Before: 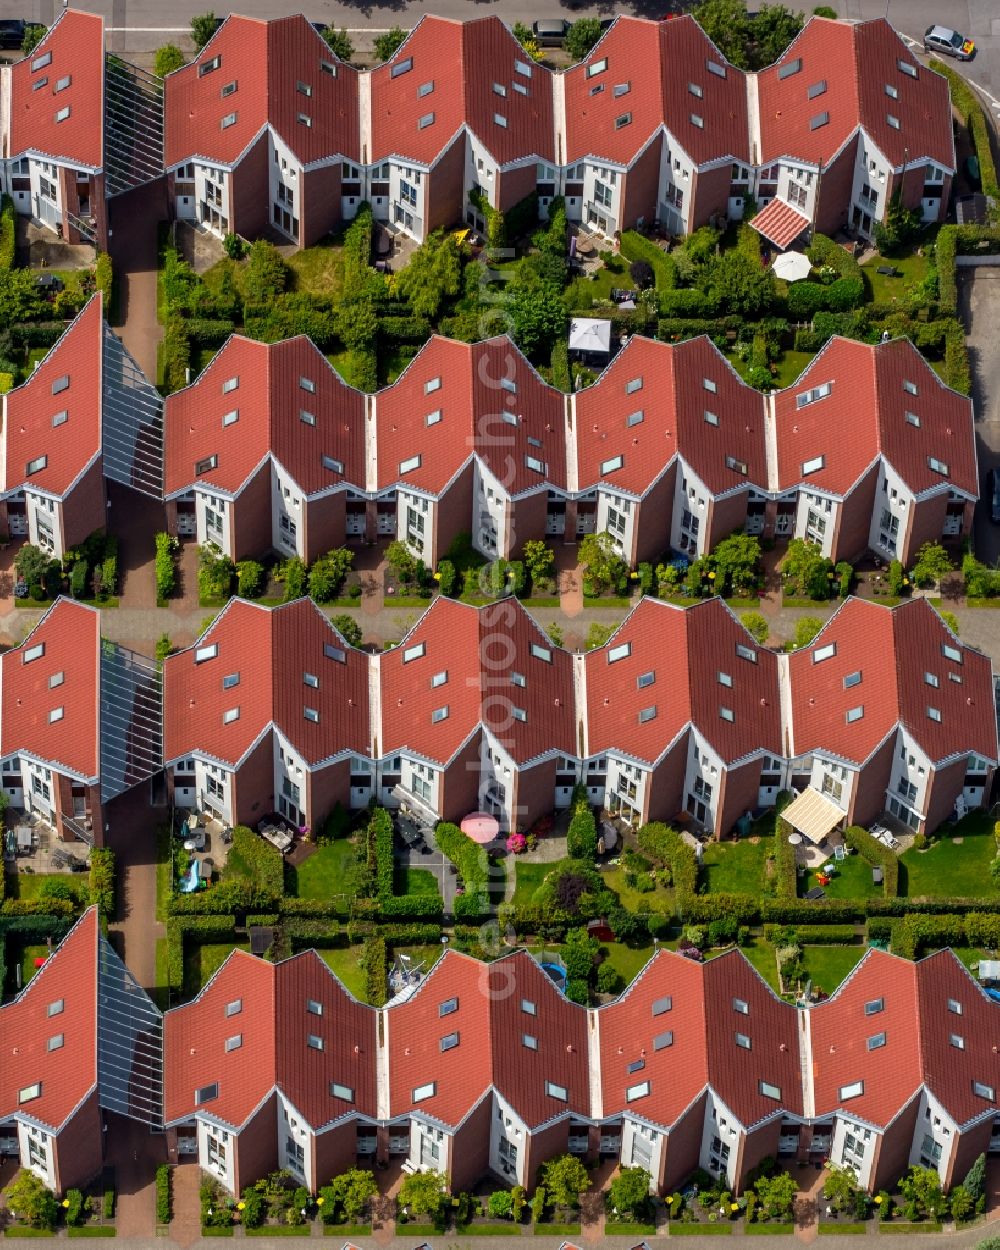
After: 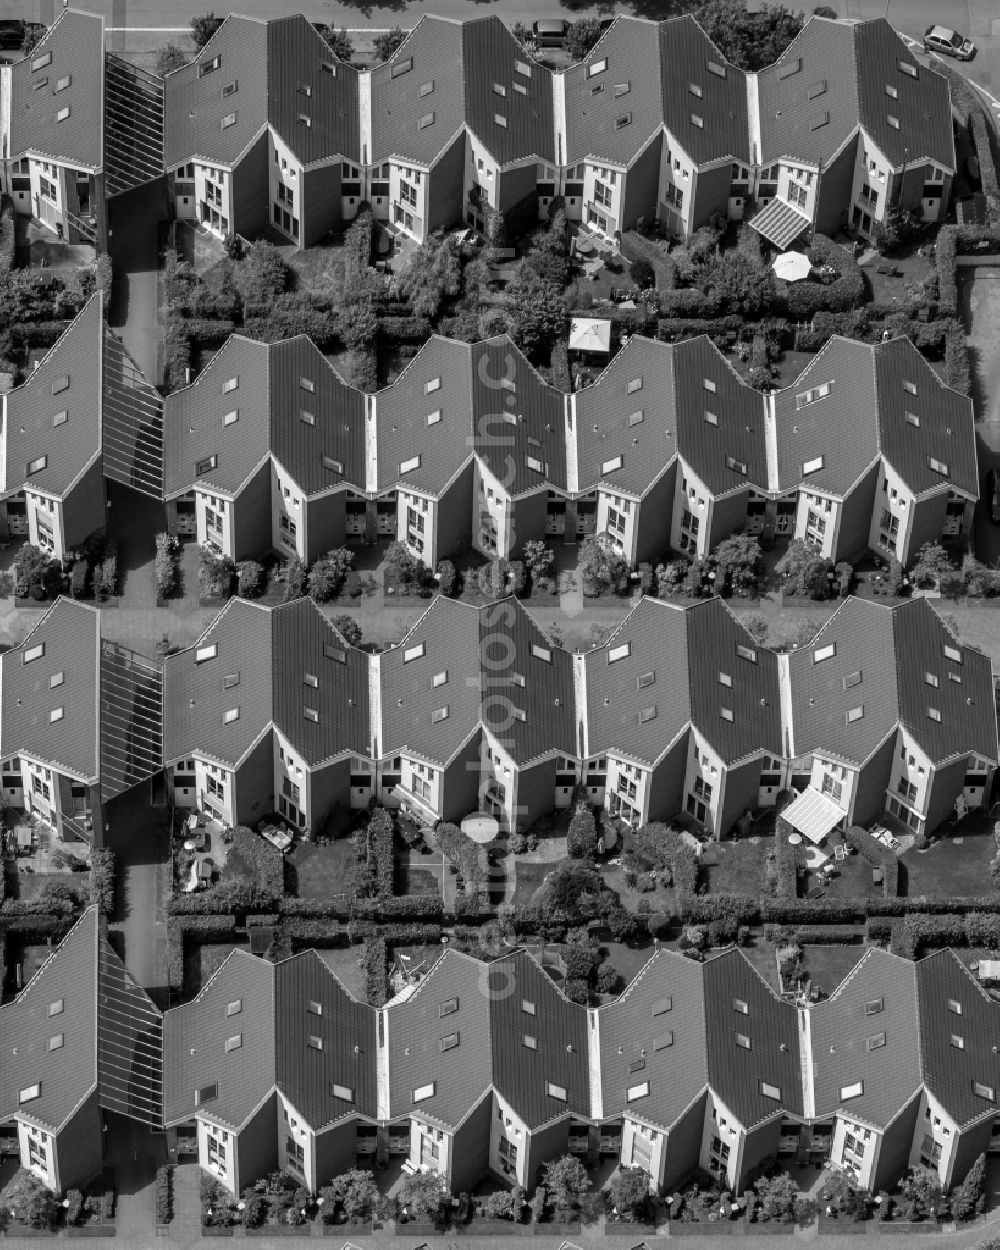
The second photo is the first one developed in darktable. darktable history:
contrast brightness saturation: contrast 0.01, saturation -0.05
monochrome: on, module defaults
